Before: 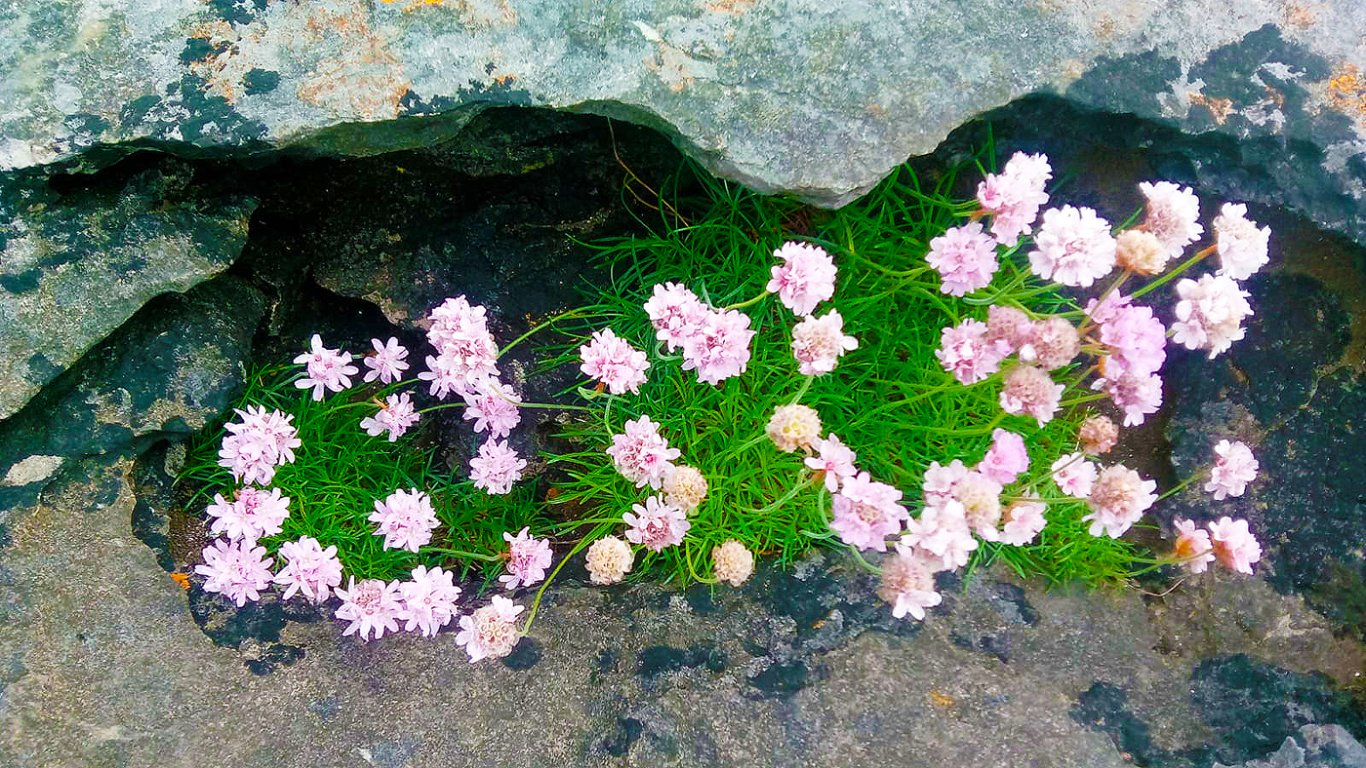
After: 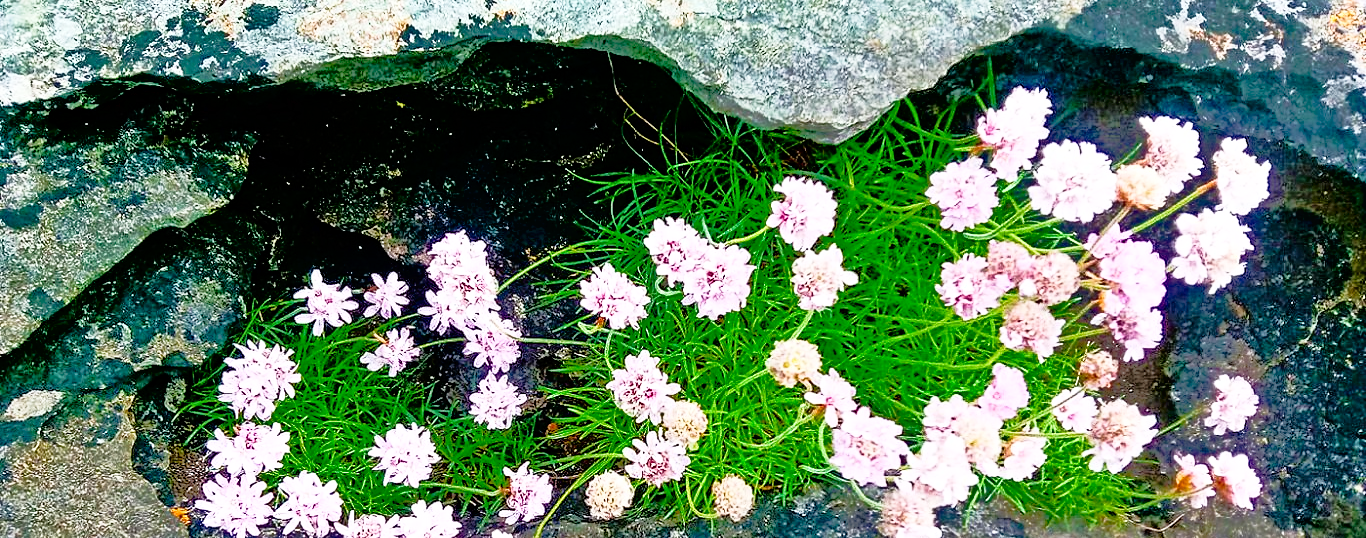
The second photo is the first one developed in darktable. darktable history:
contrast equalizer: octaves 7, y [[0.5, 0.5, 0.5, 0.539, 0.64, 0.611], [0.5 ×6], [0.5 ×6], [0 ×6], [0 ×6]]
tone equalizer: -8 EV -0.494 EV, -7 EV -0.338 EV, -6 EV -0.063 EV, -5 EV 0.385 EV, -4 EV 0.983 EV, -3 EV 0.79 EV, -2 EV -0.013 EV, -1 EV 0.123 EV, +0 EV -0.03 EV, mask exposure compensation -0.503 EV
crop and rotate: top 8.487%, bottom 21.351%
shadows and highlights: shadows -61.61, white point adjustment -5.06, highlights 62.23
exposure: compensate highlight preservation false
tone curve: curves: ch0 [(0, 0) (0.003, 0.007) (0.011, 0.01) (0.025, 0.018) (0.044, 0.028) (0.069, 0.034) (0.1, 0.04) (0.136, 0.051) (0.177, 0.104) (0.224, 0.161) (0.277, 0.234) (0.335, 0.316) (0.399, 0.41) (0.468, 0.487) (0.543, 0.577) (0.623, 0.679) (0.709, 0.769) (0.801, 0.854) (0.898, 0.922) (1, 1)], preserve colors none
